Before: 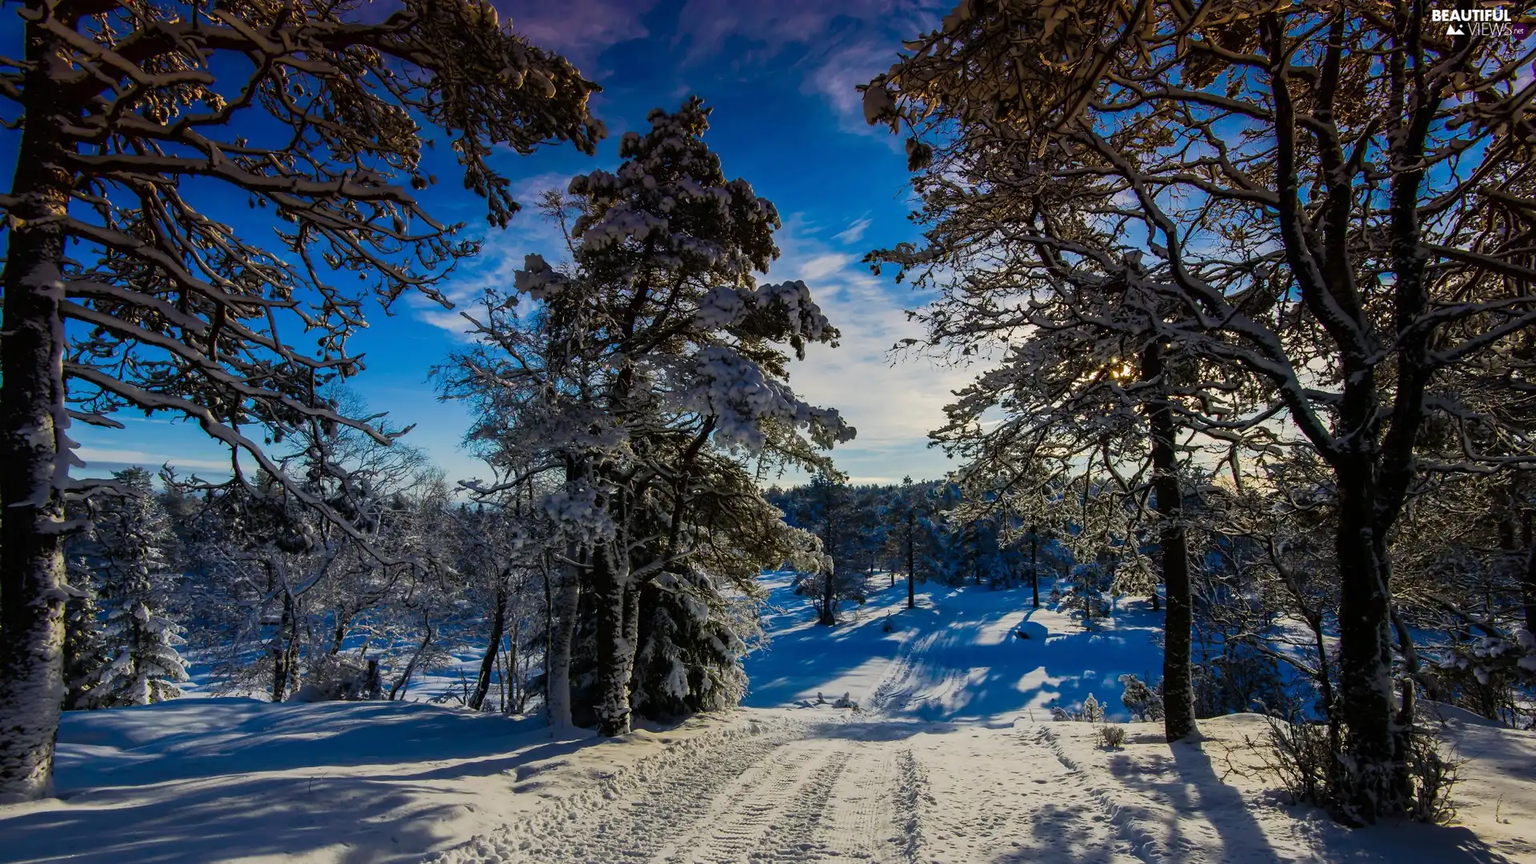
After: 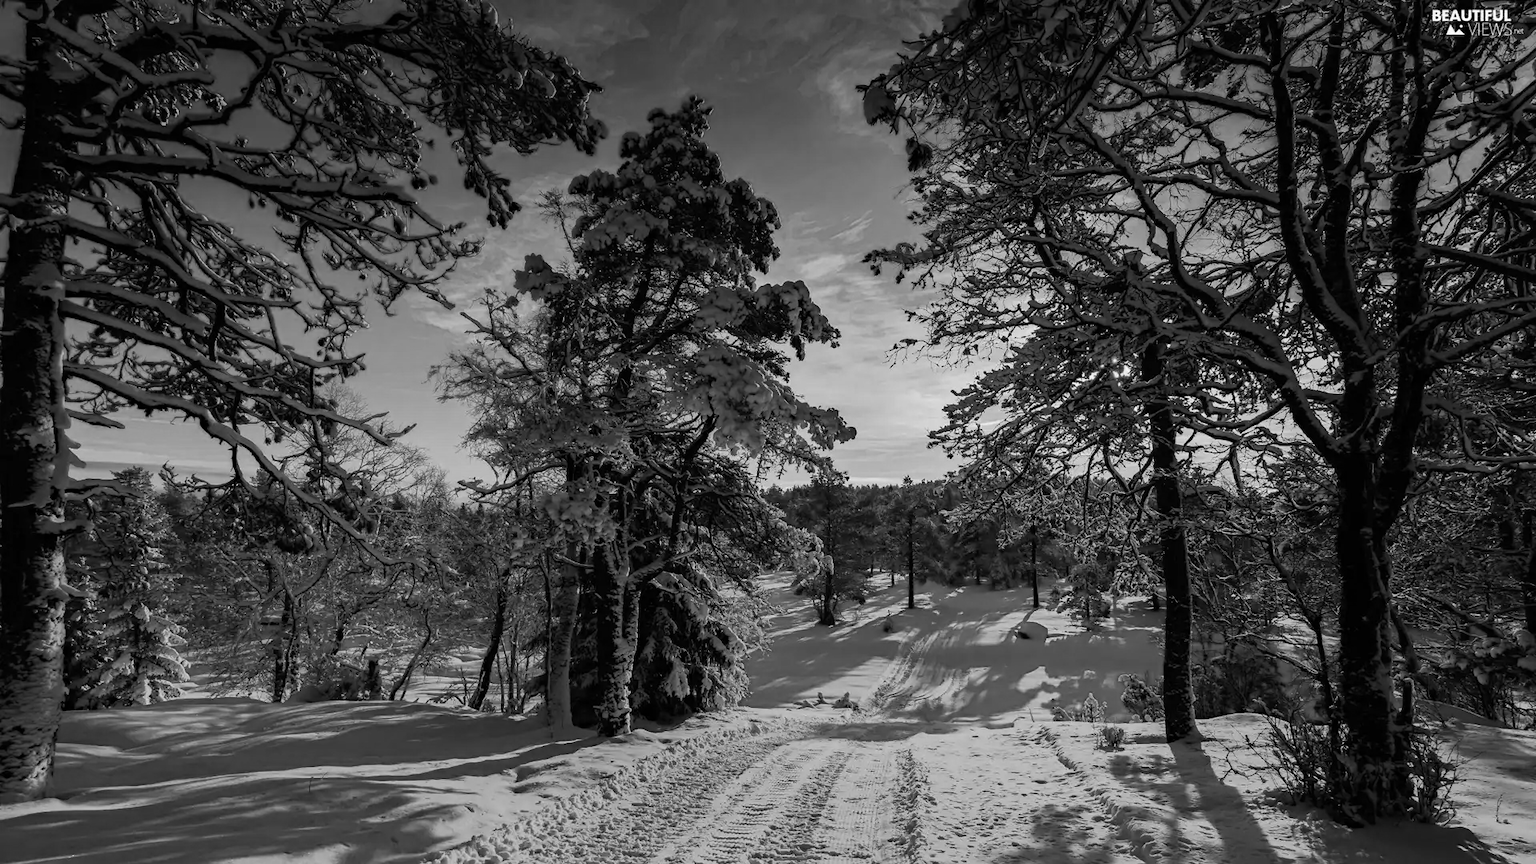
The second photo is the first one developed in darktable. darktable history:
haze removal: compatibility mode true, adaptive false
color calibration: output gray [0.21, 0.42, 0.37, 0], illuminant Planckian (black body), adaptation linear Bradford (ICC v4), x 0.364, y 0.367, temperature 4409.24 K
